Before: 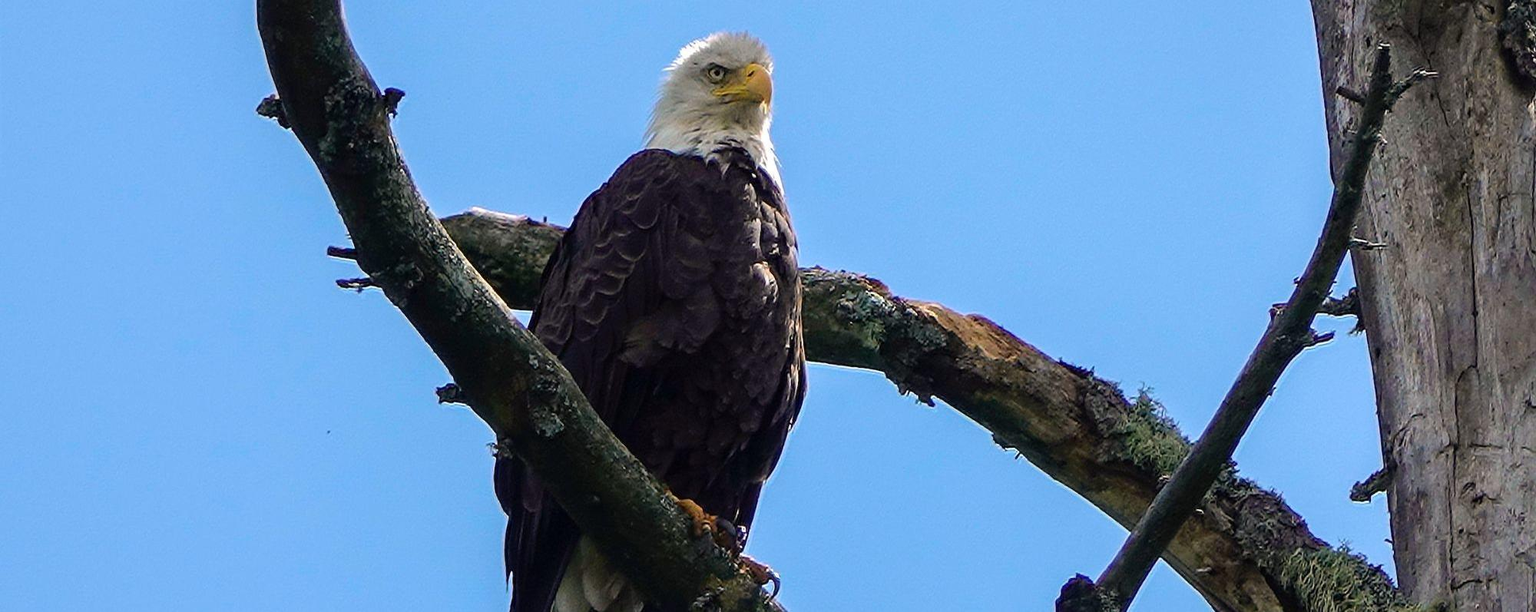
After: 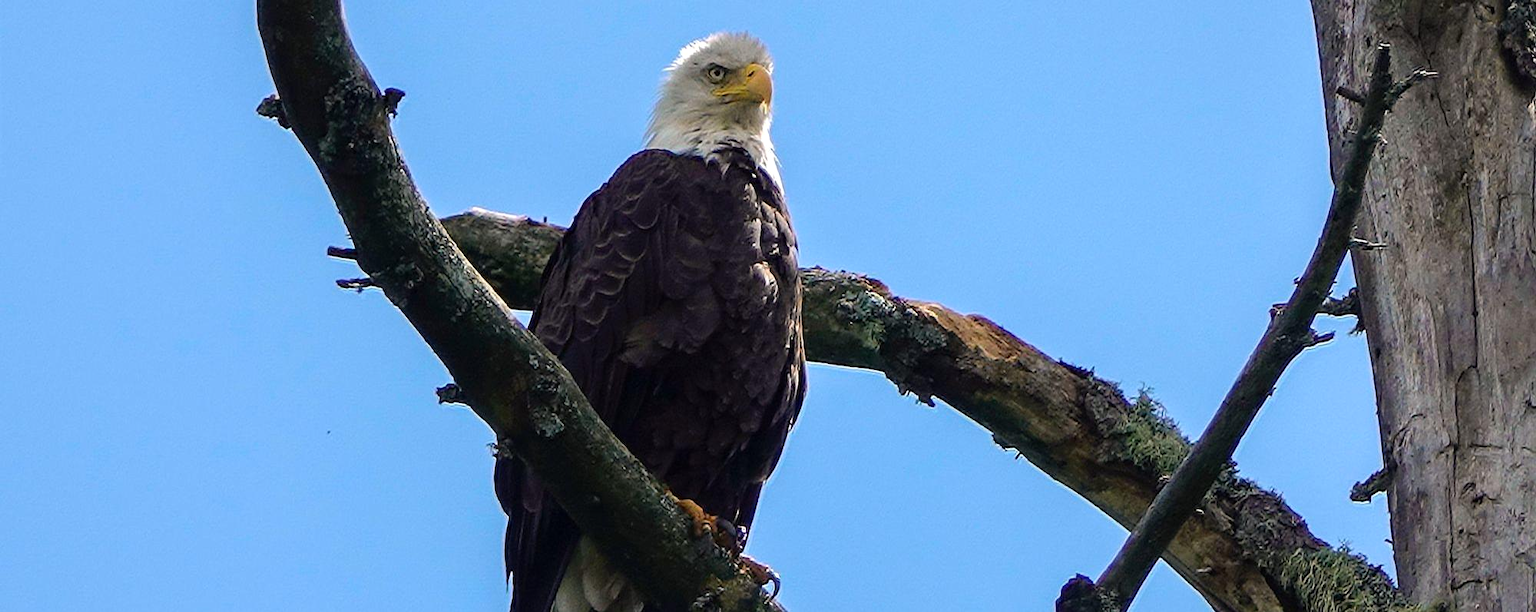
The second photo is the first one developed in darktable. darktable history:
exposure: exposure 0.078 EV, compensate exposure bias true, compensate highlight preservation false
